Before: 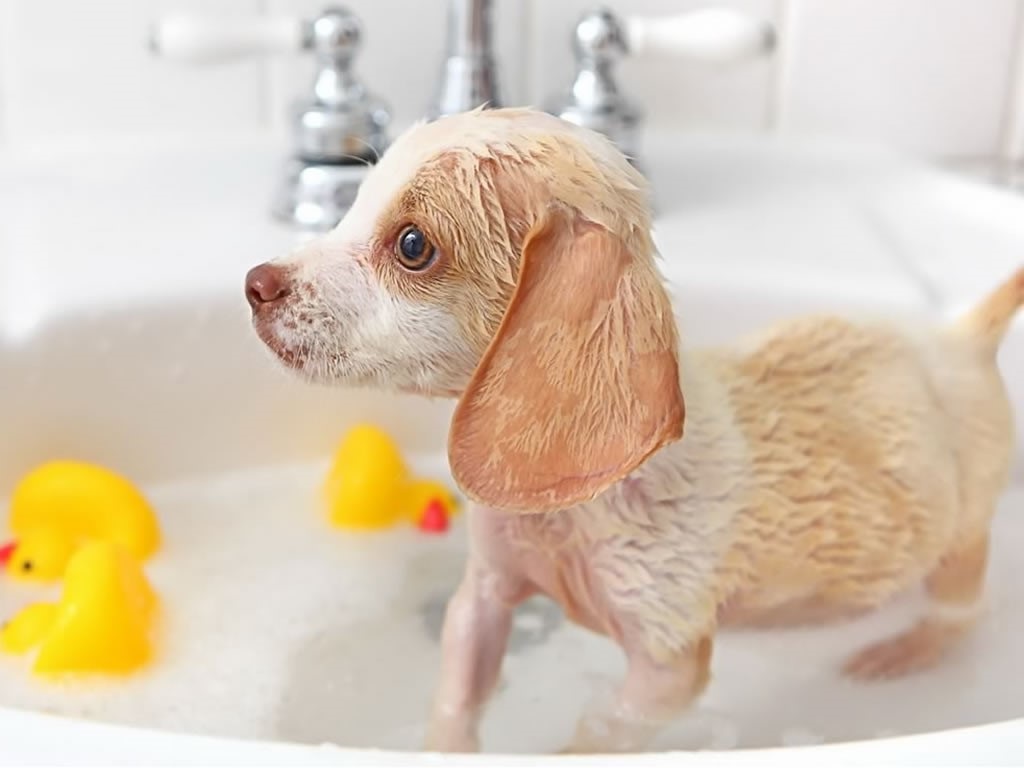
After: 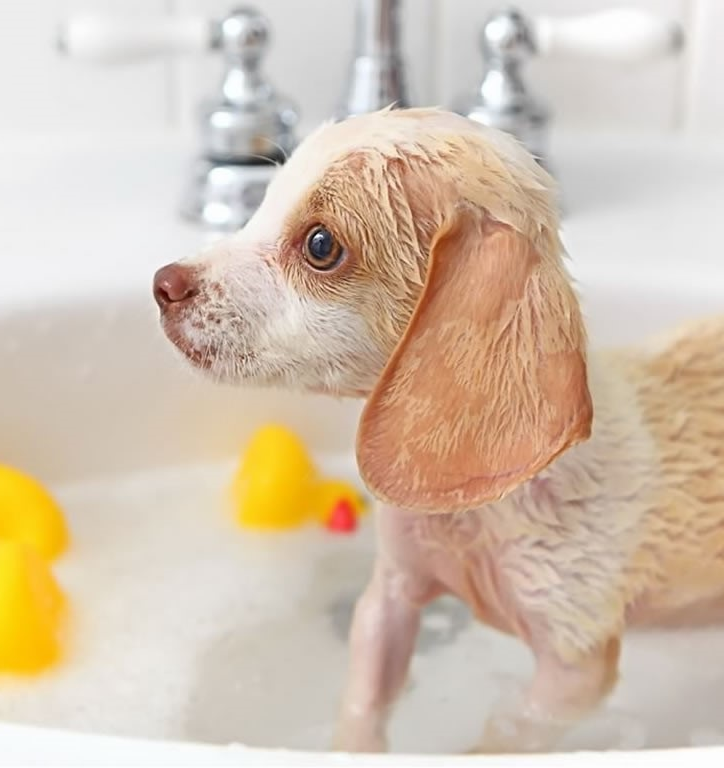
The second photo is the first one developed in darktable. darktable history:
crop and rotate: left 9.024%, right 20.246%
